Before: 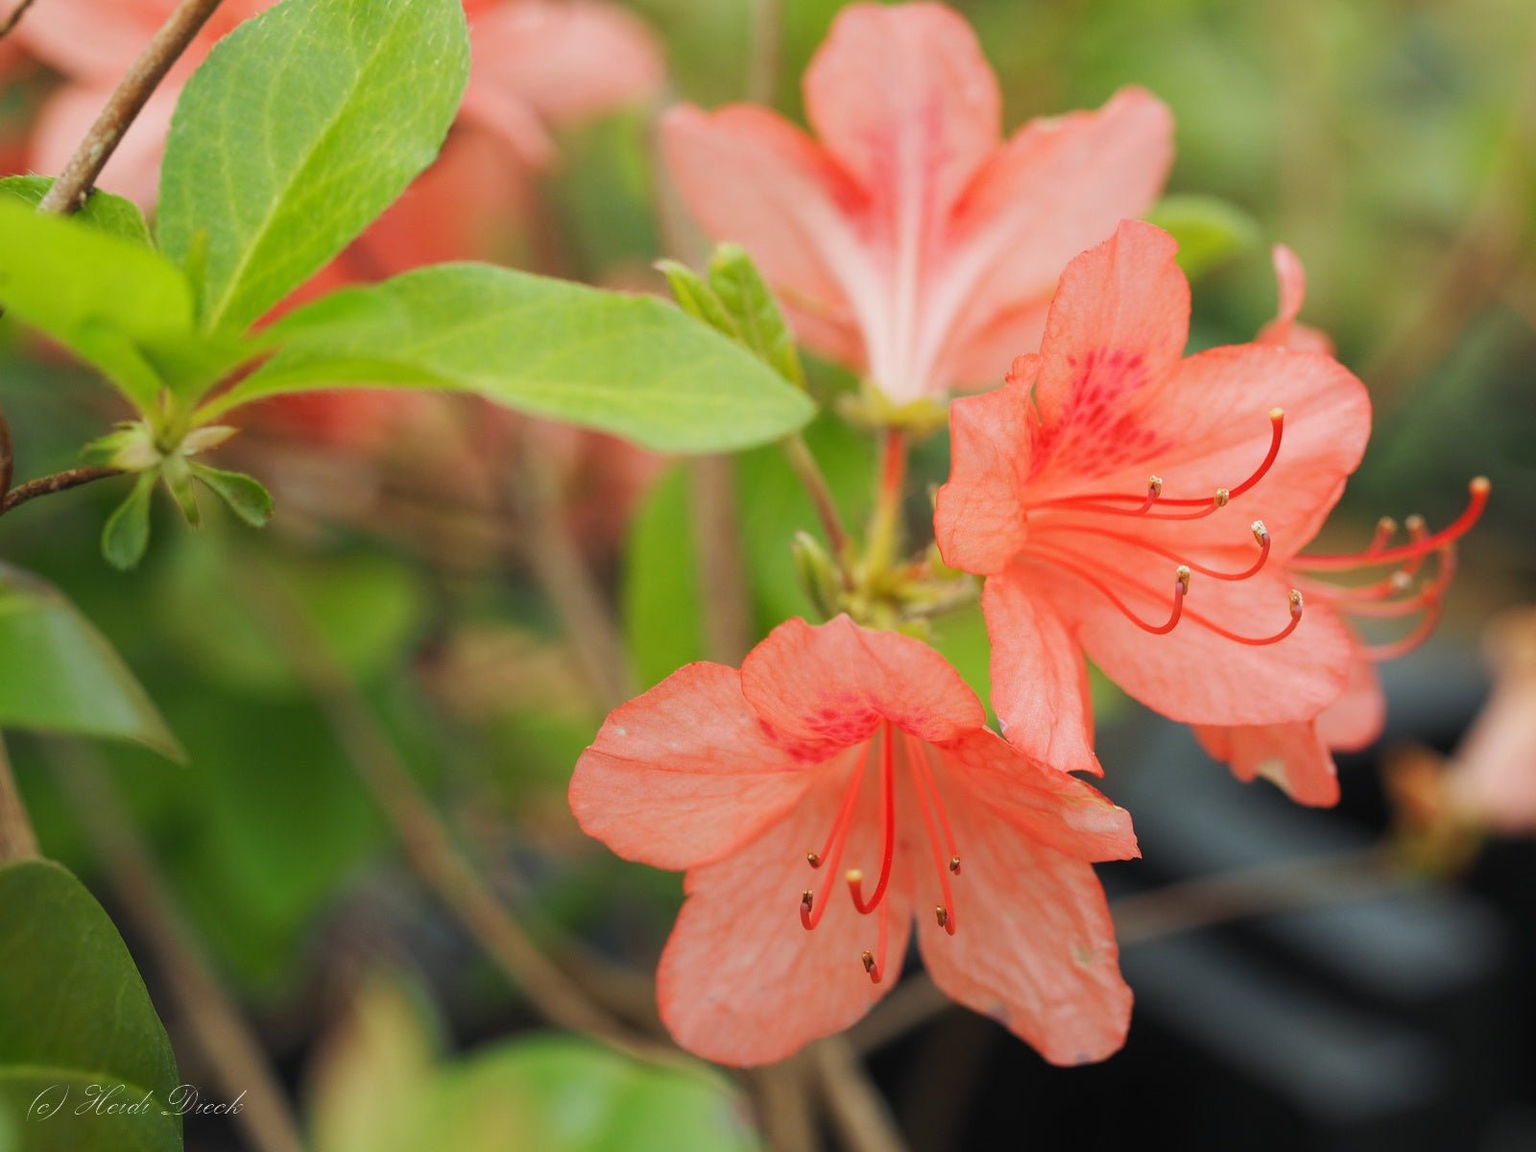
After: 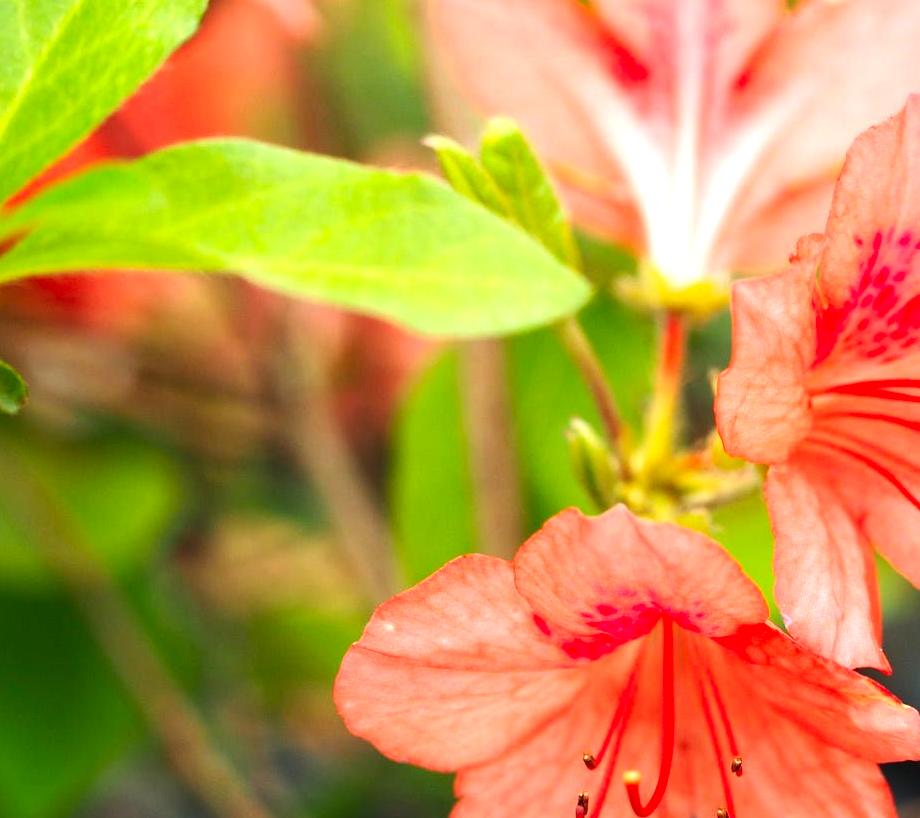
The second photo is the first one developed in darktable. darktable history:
contrast brightness saturation: contrast 0.122, brightness -0.118, saturation 0.204
exposure: black level correction -0.002, exposure 0.542 EV, compensate exposure bias true, compensate highlight preservation false
color balance rgb: highlights gain › chroma 0.209%, highlights gain › hue 329.93°, perceptual saturation grading › global saturation 0.467%, perceptual brilliance grading › highlights 9.71%, perceptual brilliance grading › mid-tones 4.92%
crop: left 16.187%, top 11.282%, right 26.285%, bottom 20.51%
